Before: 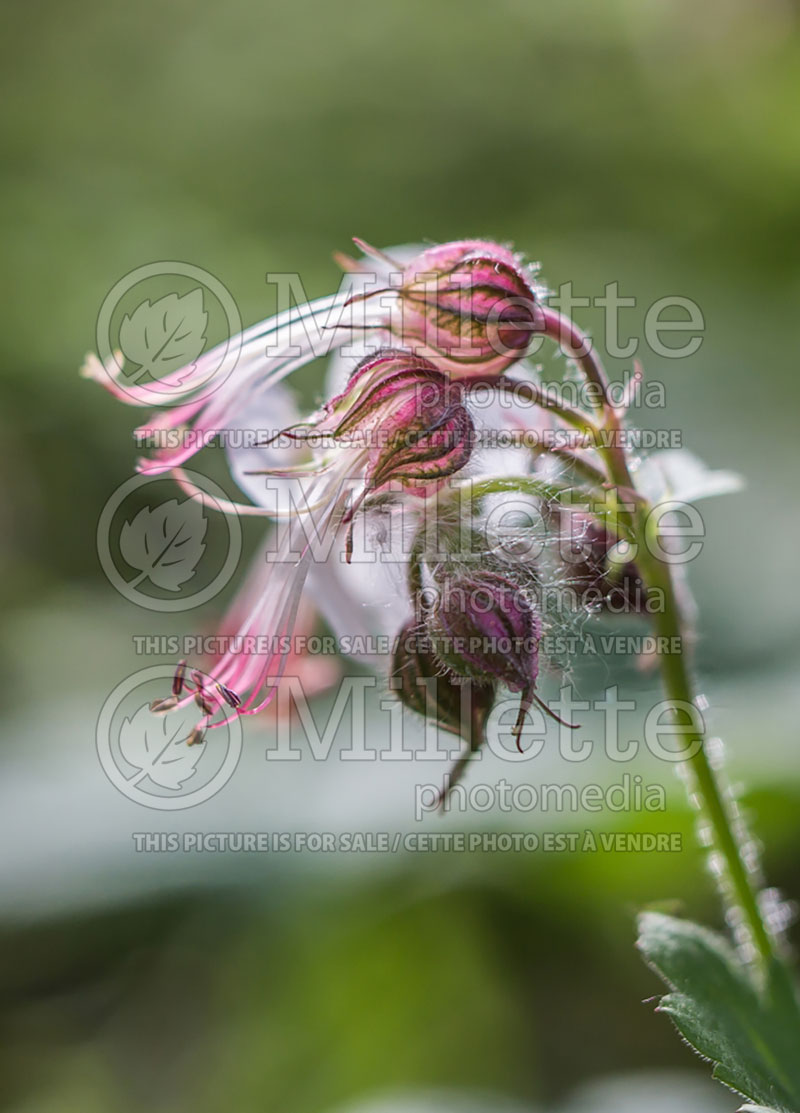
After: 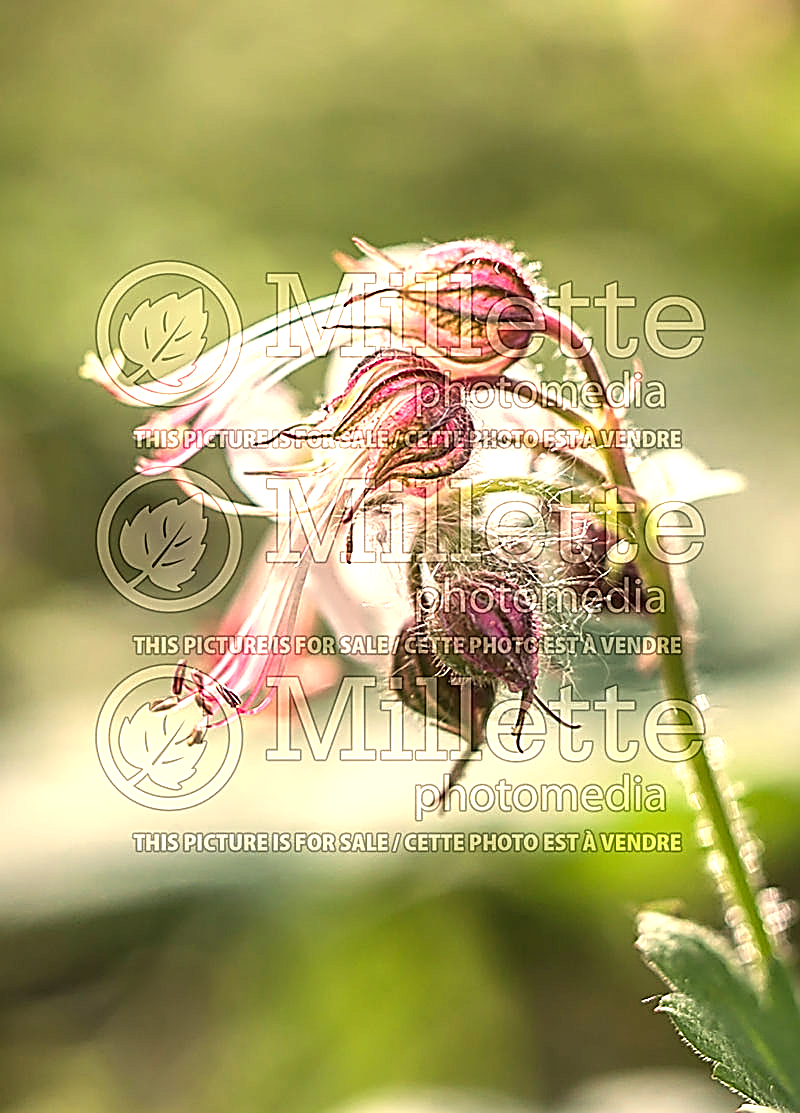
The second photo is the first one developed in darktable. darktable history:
sharpen: amount 1.861
local contrast: highlights 100%, shadows 100%, detail 120%, midtone range 0.2
white balance: red 1.138, green 0.996, blue 0.812
exposure: black level correction 0, exposure 1 EV, compensate highlight preservation false
